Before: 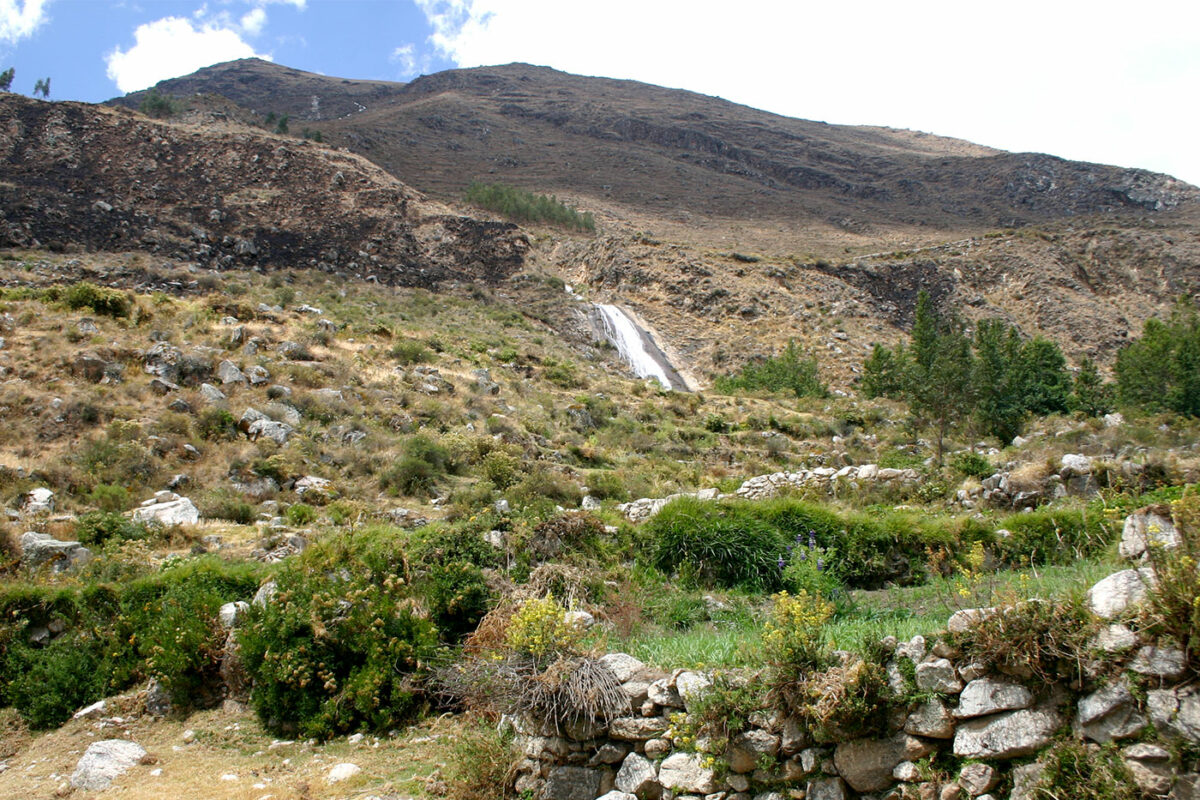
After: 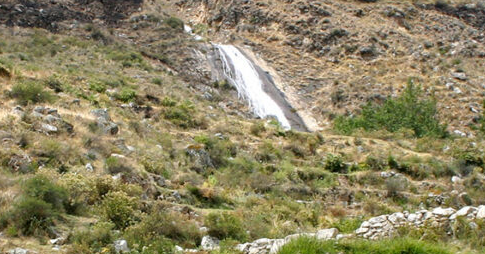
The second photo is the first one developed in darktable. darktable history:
crop: left 31.771%, top 32.549%, right 27.804%, bottom 35.689%
